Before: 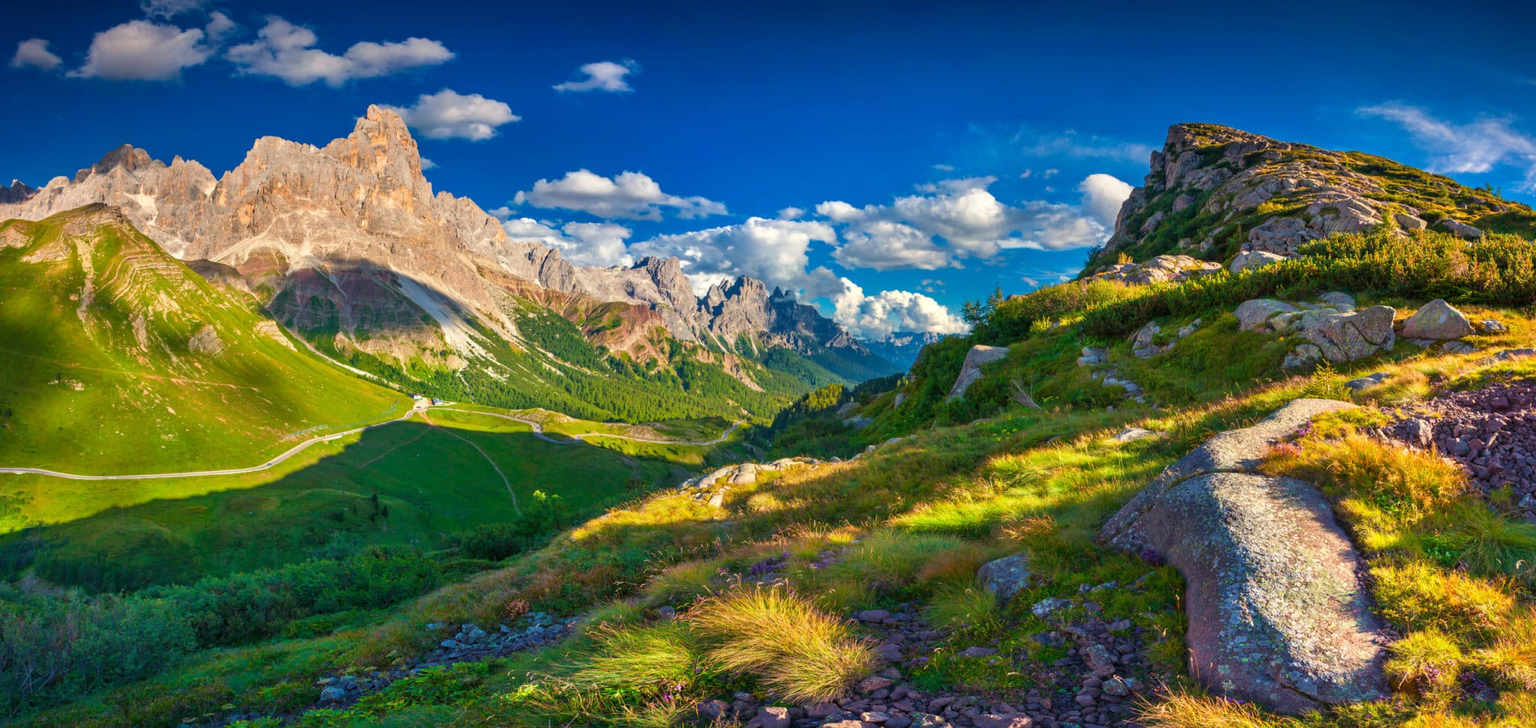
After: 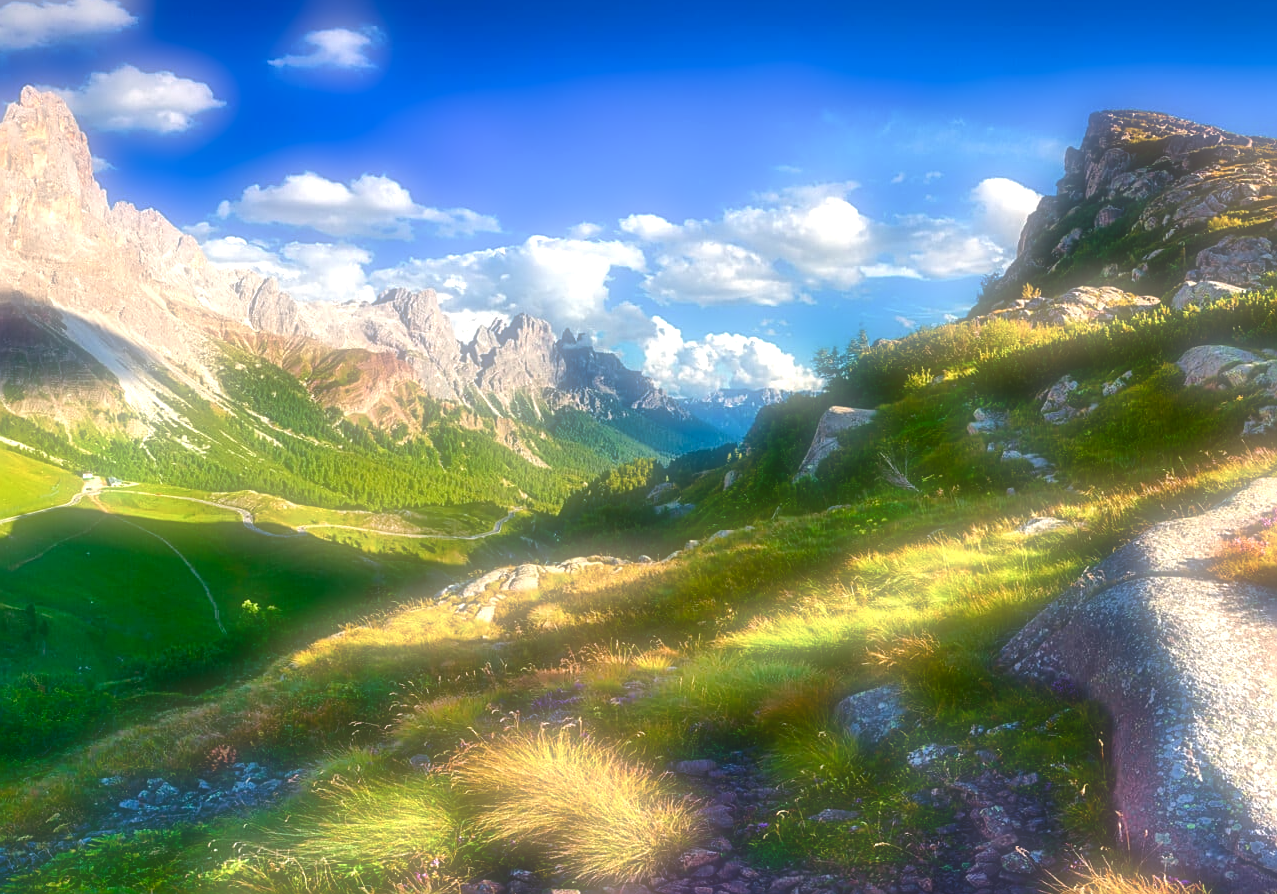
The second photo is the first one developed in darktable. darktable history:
sharpen: on, module defaults
color balance rgb: global offset › luminance -0.51%, perceptual saturation grading › global saturation 27.53%, perceptual saturation grading › highlights -25%, perceptual saturation grading › shadows 25%, perceptual brilliance grading › highlights 6.62%, perceptual brilliance grading › mid-tones 17.07%, perceptual brilliance grading › shadows -5.23%
color balance: contrast -15%
tone equalizer: -8 EV -0.75 EV, -7 EV -0.7 EV, -6 EV -0.6 EV, -5 EV -0.4 EV, -3 EV 0.4 EV, -2 EV 0.6 EV, -1 EV 0.7 EV, +0 EV 0.75 EV, edges refinement/feathering 500, mask exposure compensation -1.57 EV, preserve details no
crop and rotate: left 22.918%, top 5.629%, right 14.711%, bottom 2.247%
exposure: exposure 0.3 EV, compensate highlight preservation false
soften: on, module defaults
